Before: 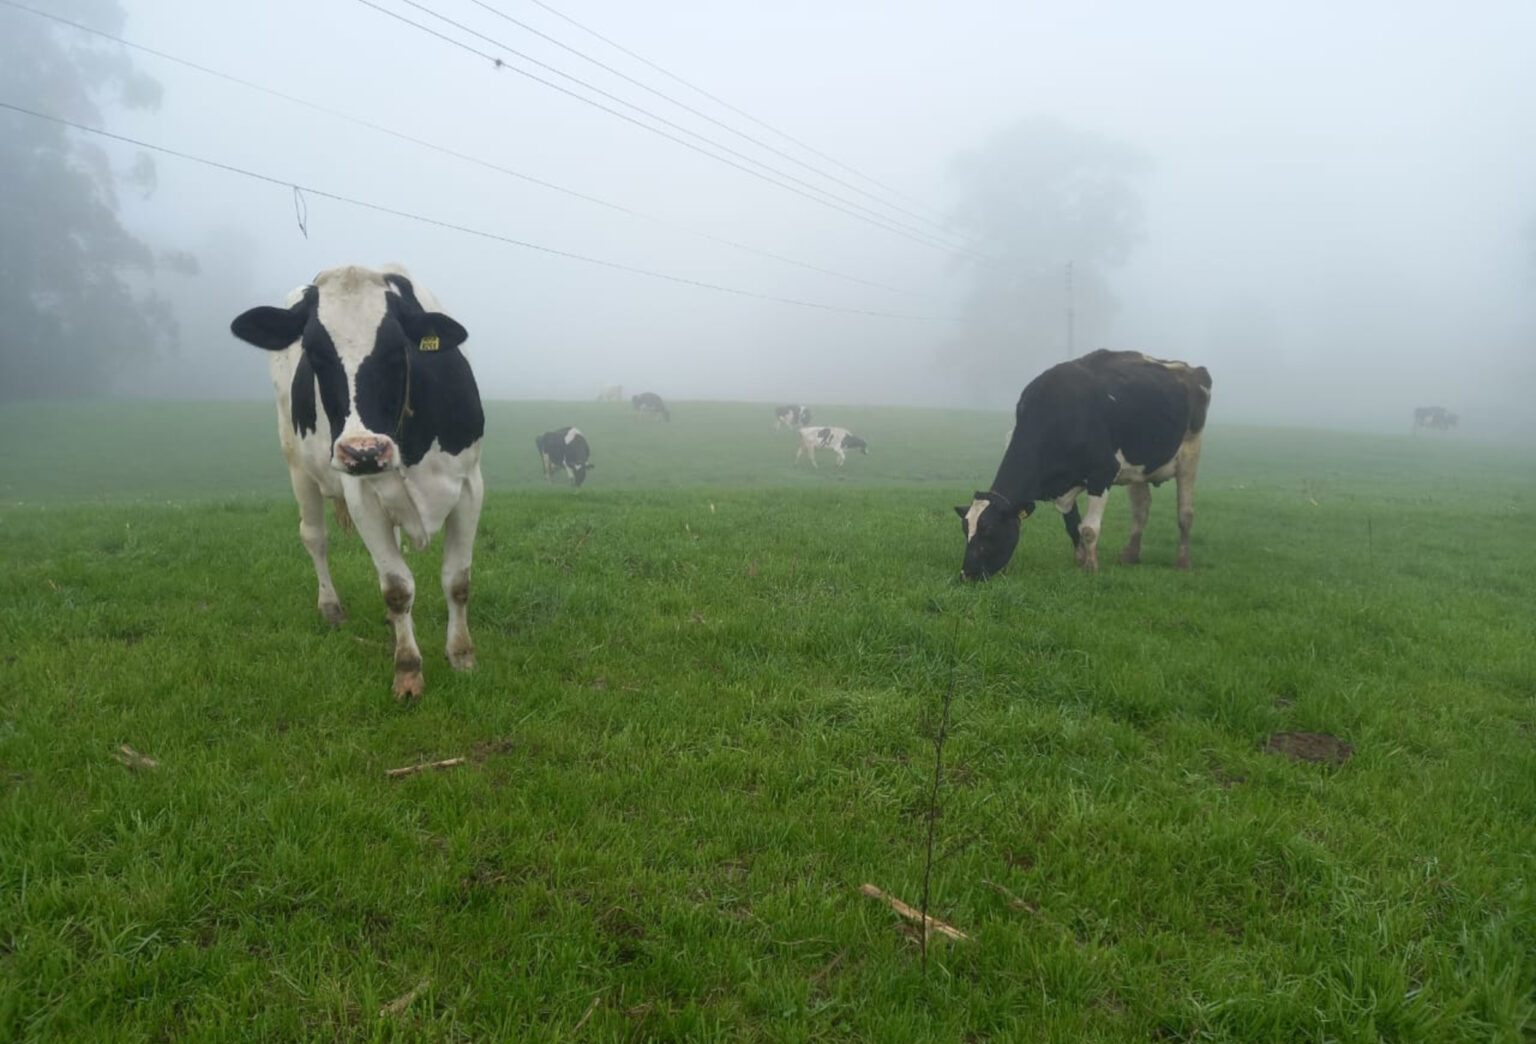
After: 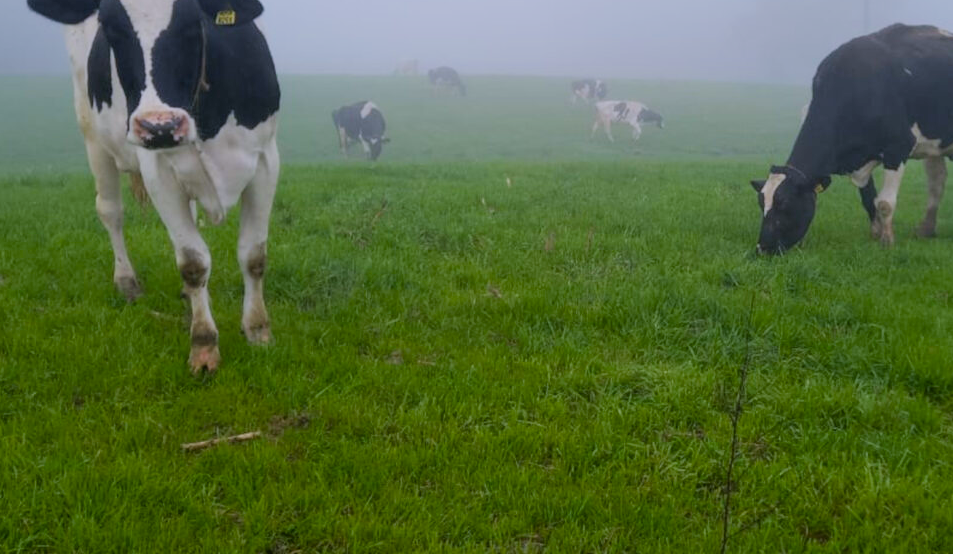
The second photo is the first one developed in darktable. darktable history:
white balance: red 1.004, blue 1.096
crop: left 13.312%, top 31.28%, right 24.627%, bottom 15.582%
filmic rgb: black relative exposure -7.65 EV, white relative exposure 4.56 EV, hardness 3.61
color balance rgb: perceptual saturation grading › global saturation 25%, global vibrance 20%
